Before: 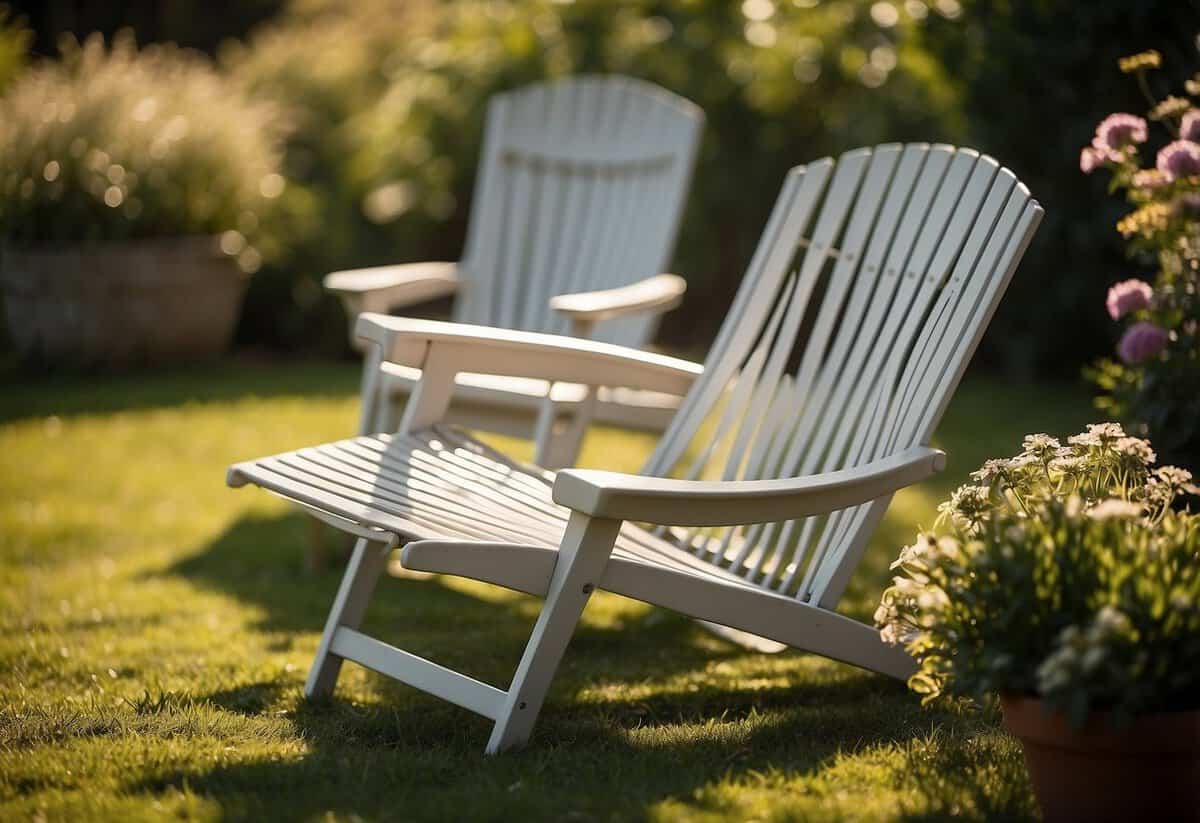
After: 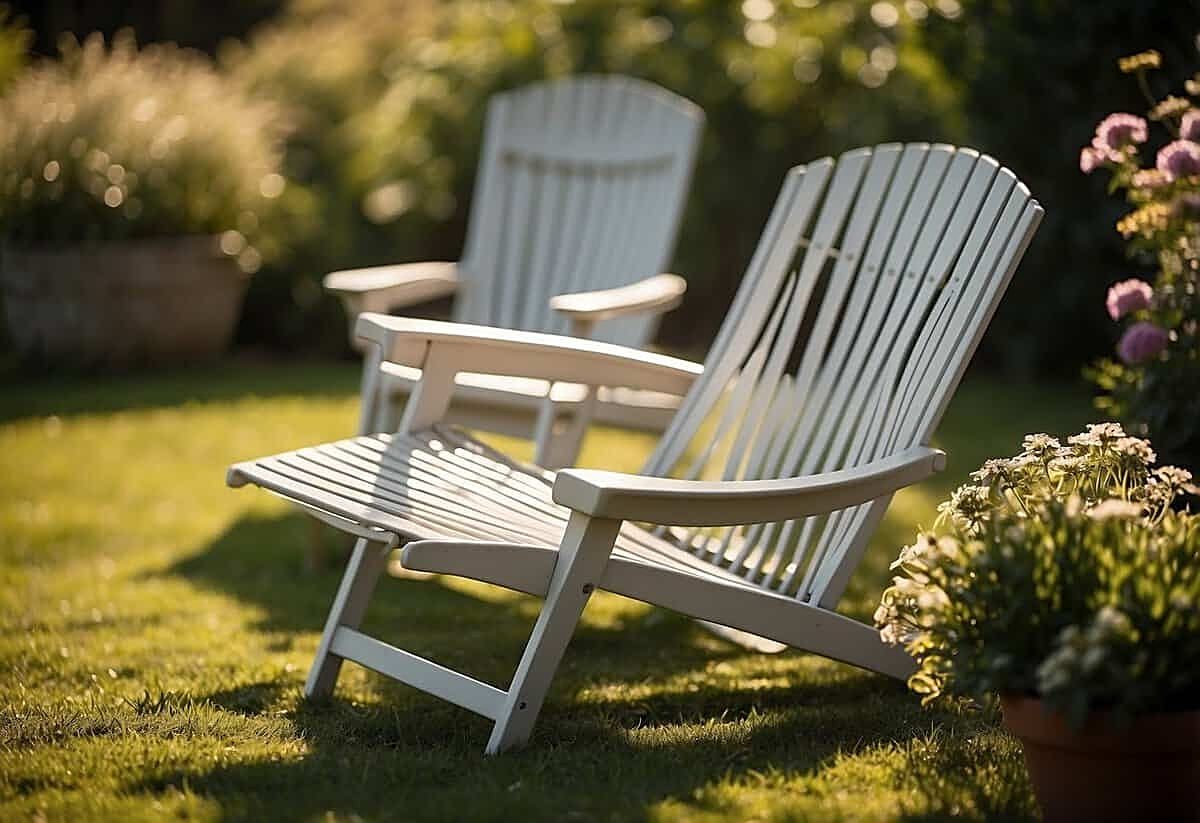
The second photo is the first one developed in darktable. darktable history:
sharpen: amount 0.564
